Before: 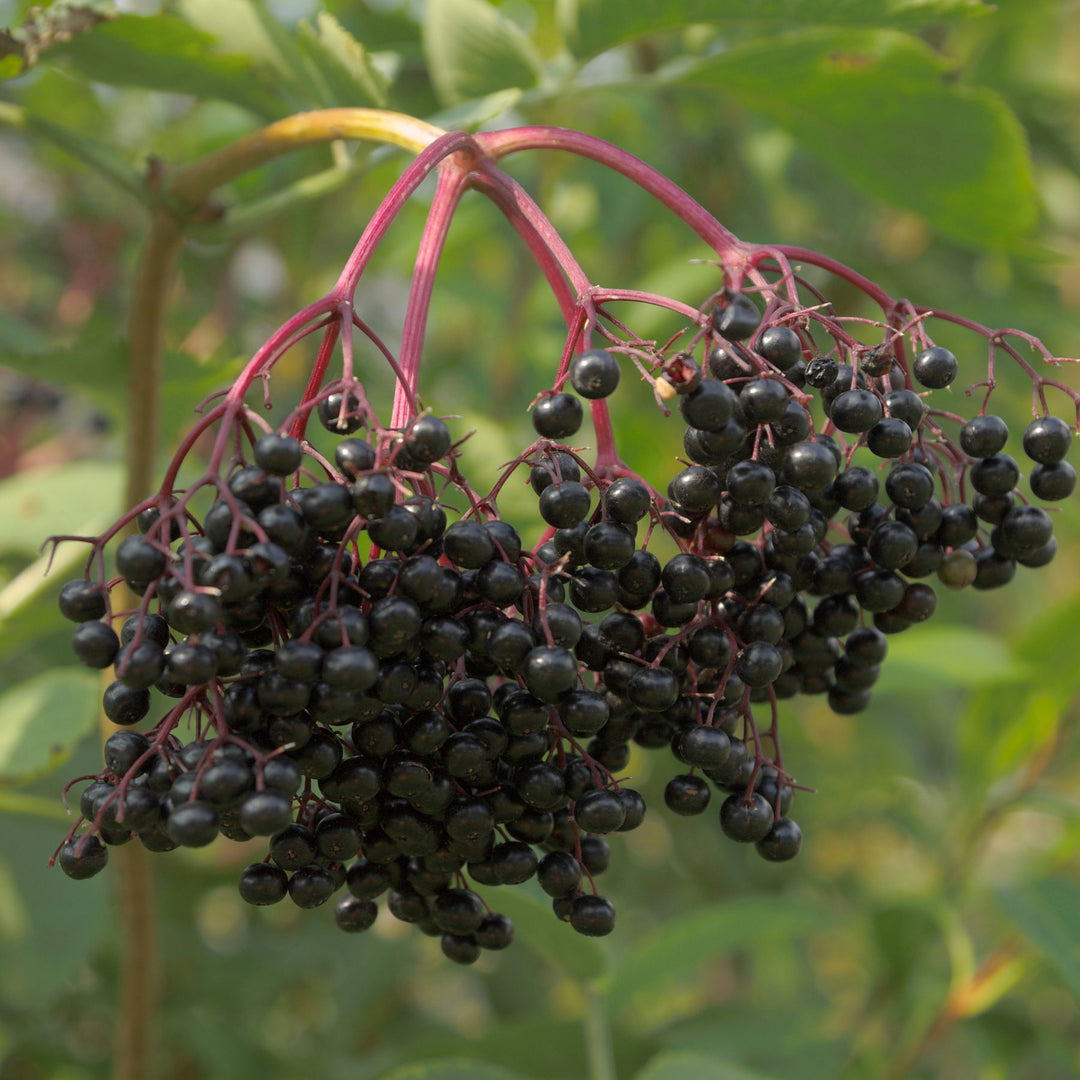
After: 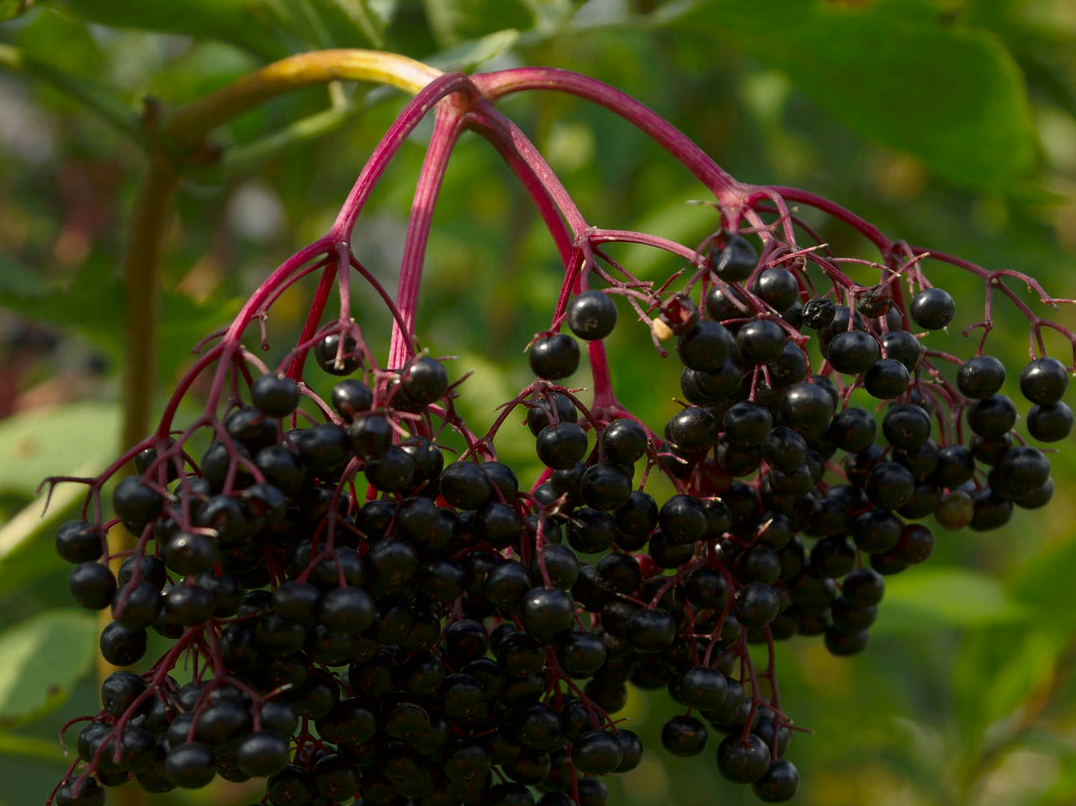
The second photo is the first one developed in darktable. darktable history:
contrast brightness saturation: contrast 0.097, brightness -0.259, saturation 0.147
crop: left 0.302%, top 5.513%, bottom 19.851%
